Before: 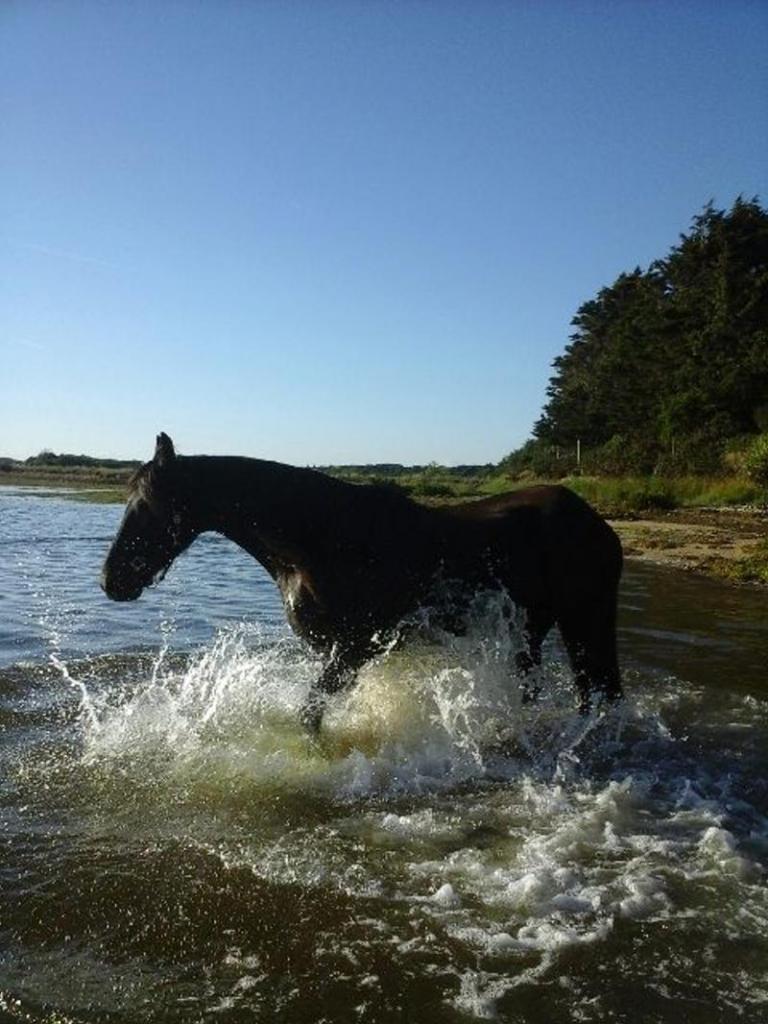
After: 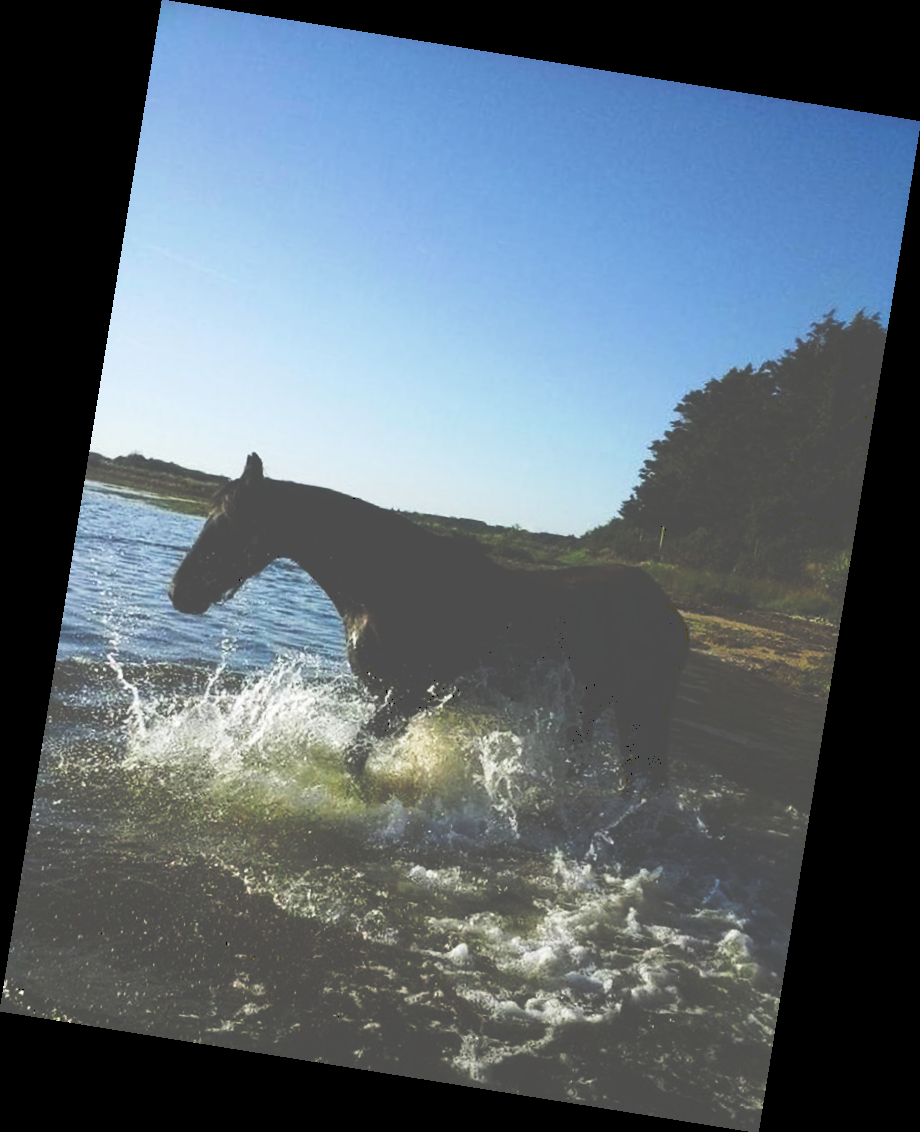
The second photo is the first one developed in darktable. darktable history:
rotate and perspective: rotation 9.12°, automatic cropping off
tone curve: curves: ch0 [(0, 0) (0.003, 0.319) (0.011, 0.319) (0.025, 0.323) (0.044, 0.323) (0.069, 0.327) (0.1, 0.33) (0.136, 0.338) (0.177, 0.348) (0.224, 0.361) (0.277, 0.374) (0.335, 0.398) (0.399, 0.444) (0.468, 0.516) (0.543, 0.595) (0.623, 0.694) (0.709, 0.793) (0.801, 0.883) (0.898, 0.942) (1, 1)], preserve colors none
